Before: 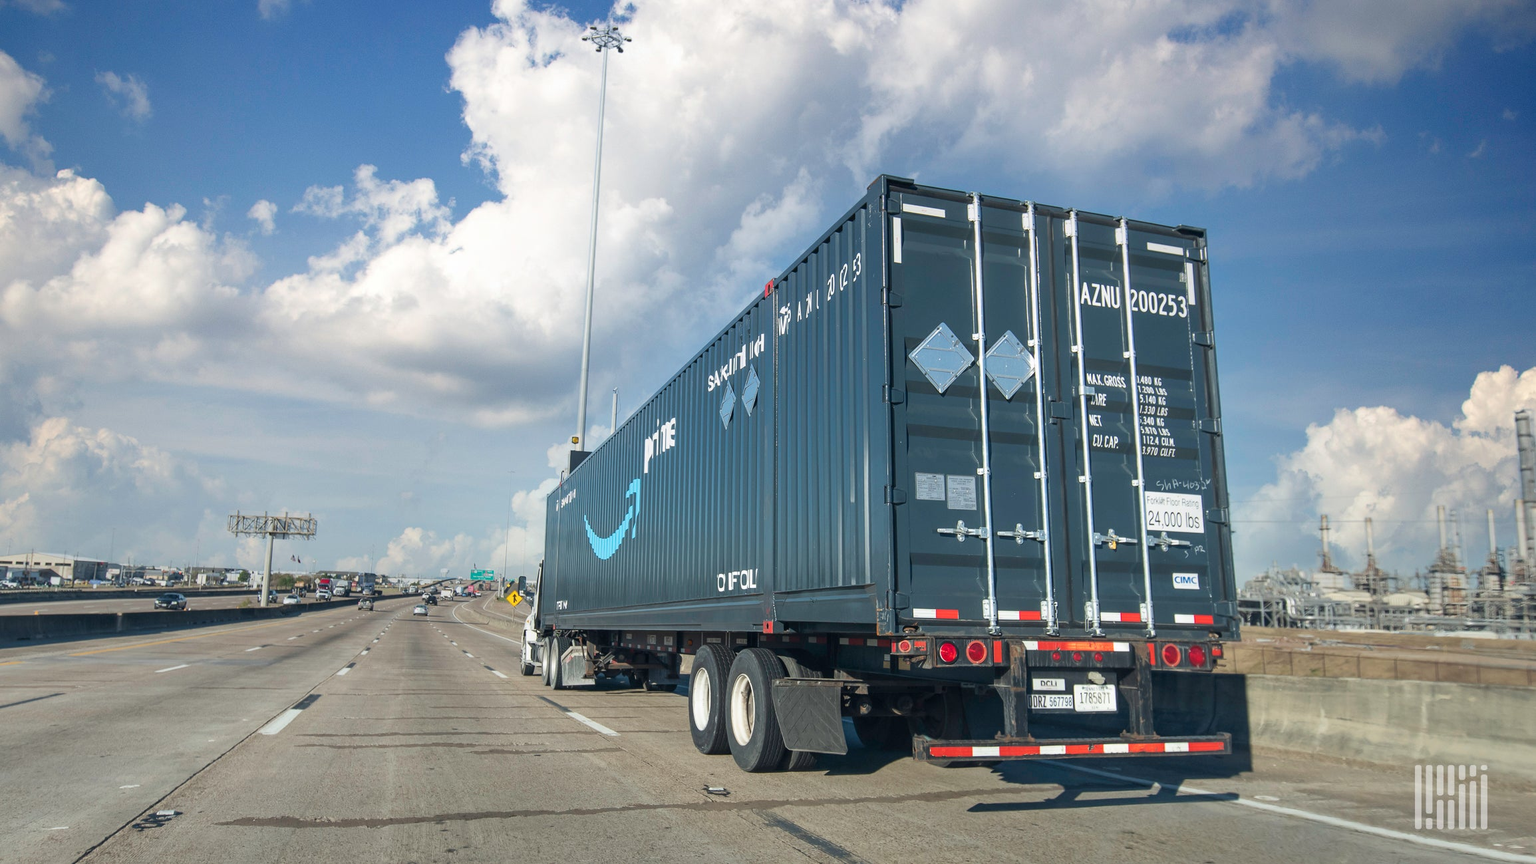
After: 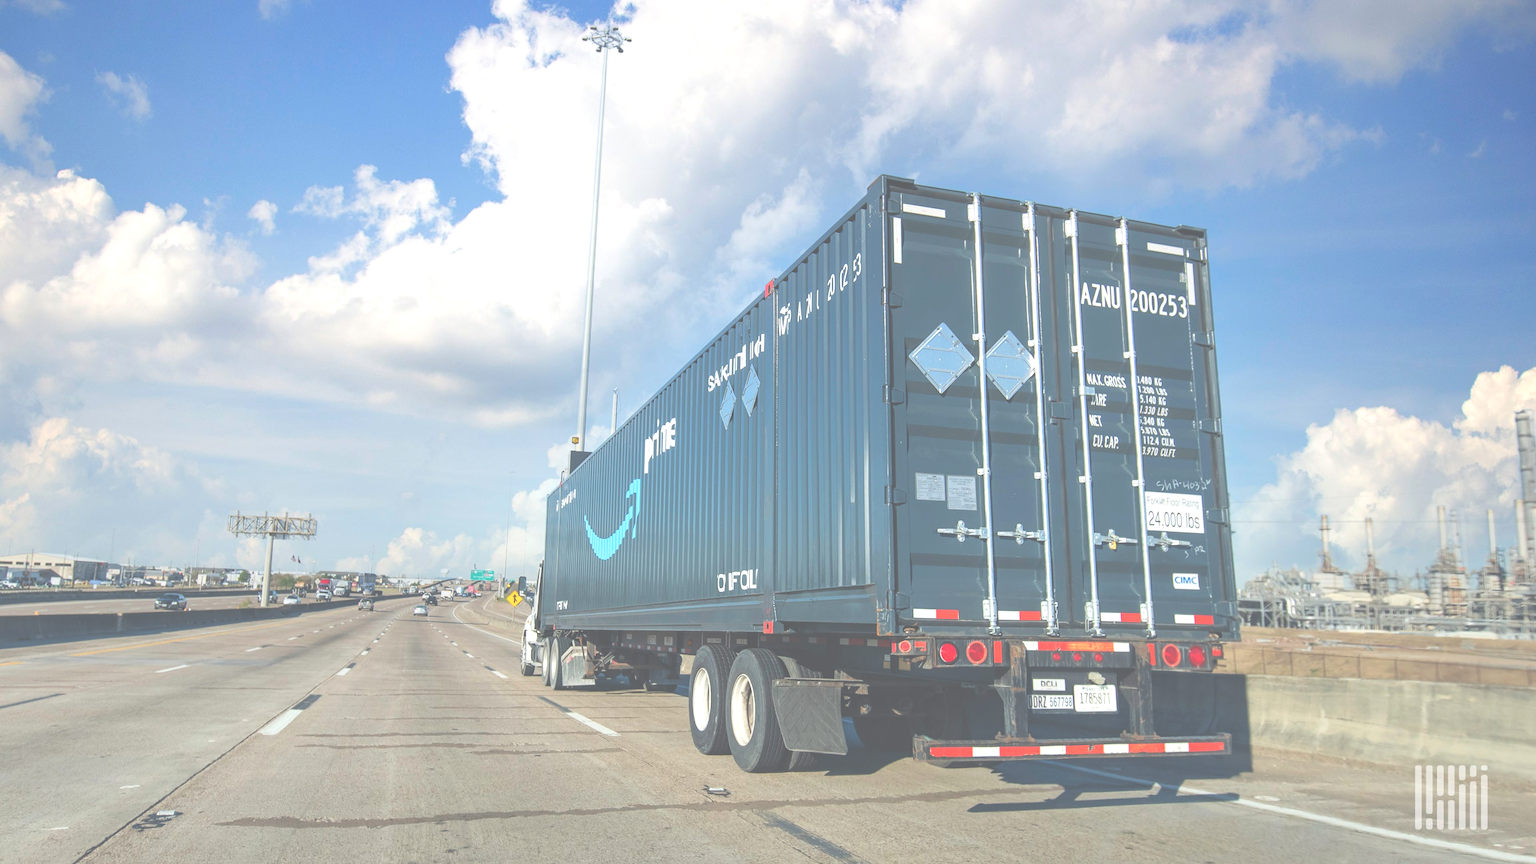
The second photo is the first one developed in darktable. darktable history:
exposure: black level correction -0.062, exposure -0.05 EV, compensate highlight preservation false
levels: black 3.83%, white 90.64%, levels [0.044, 0.416, 0.908]
